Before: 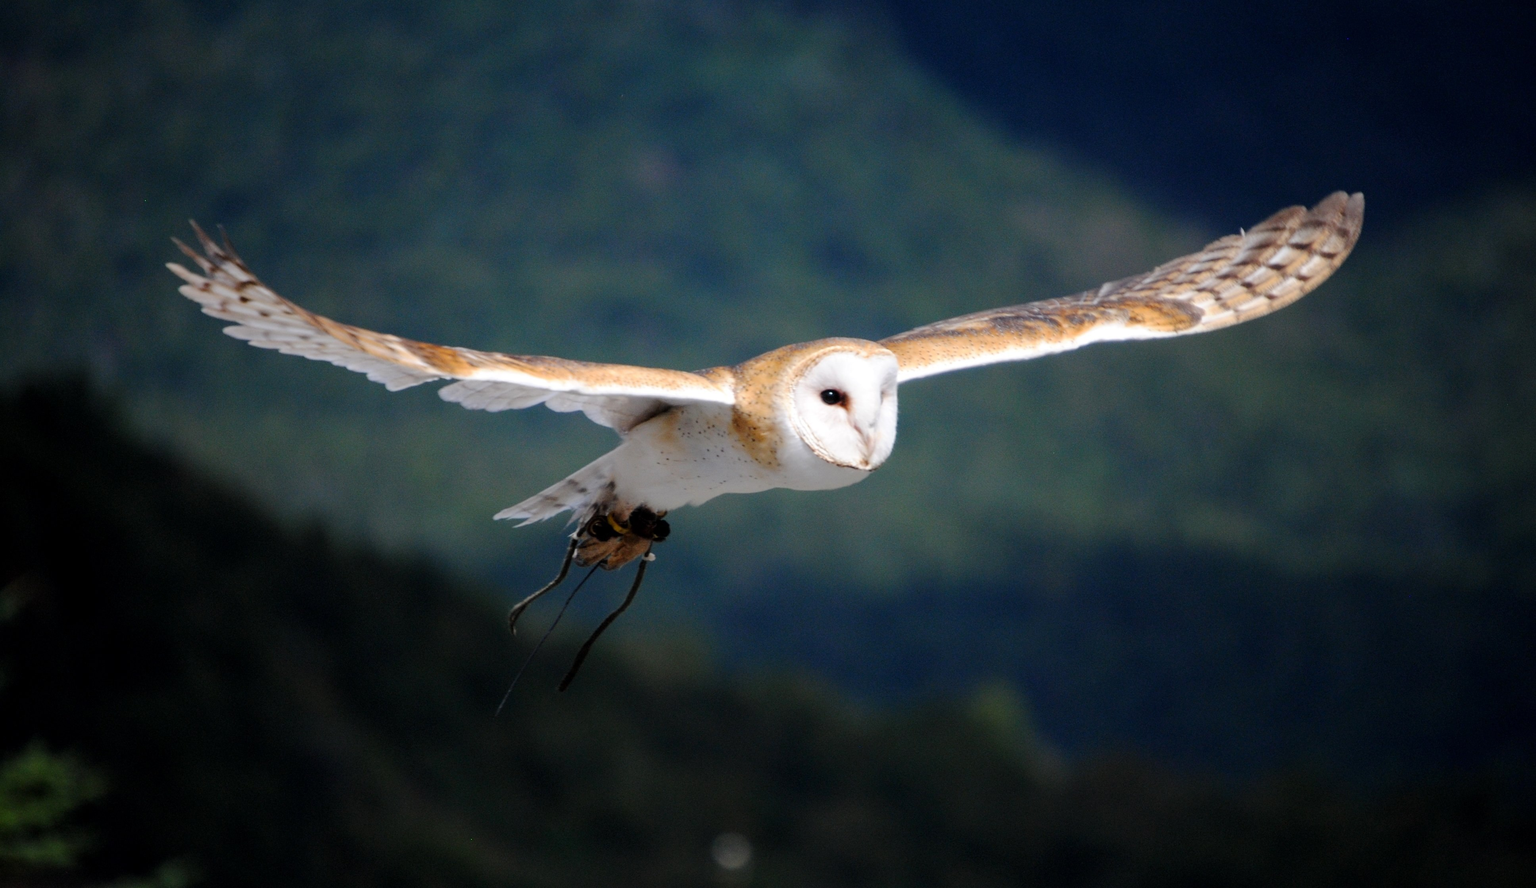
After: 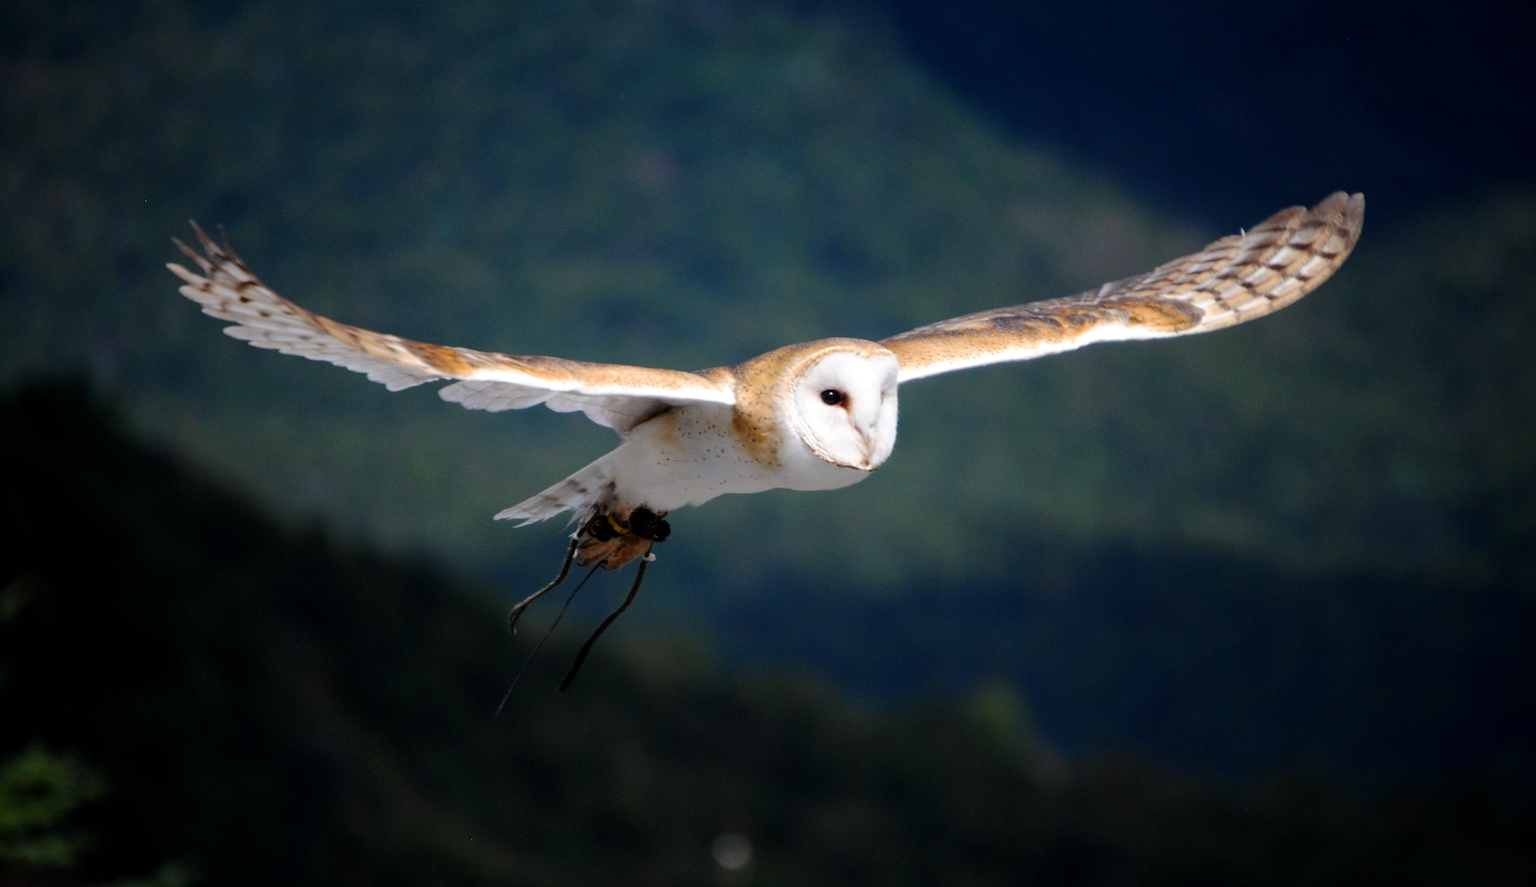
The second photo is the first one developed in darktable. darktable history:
tone equalizer: on, module defaults
contrast brightness saturation: contrast 0.028, brightness -0.041
